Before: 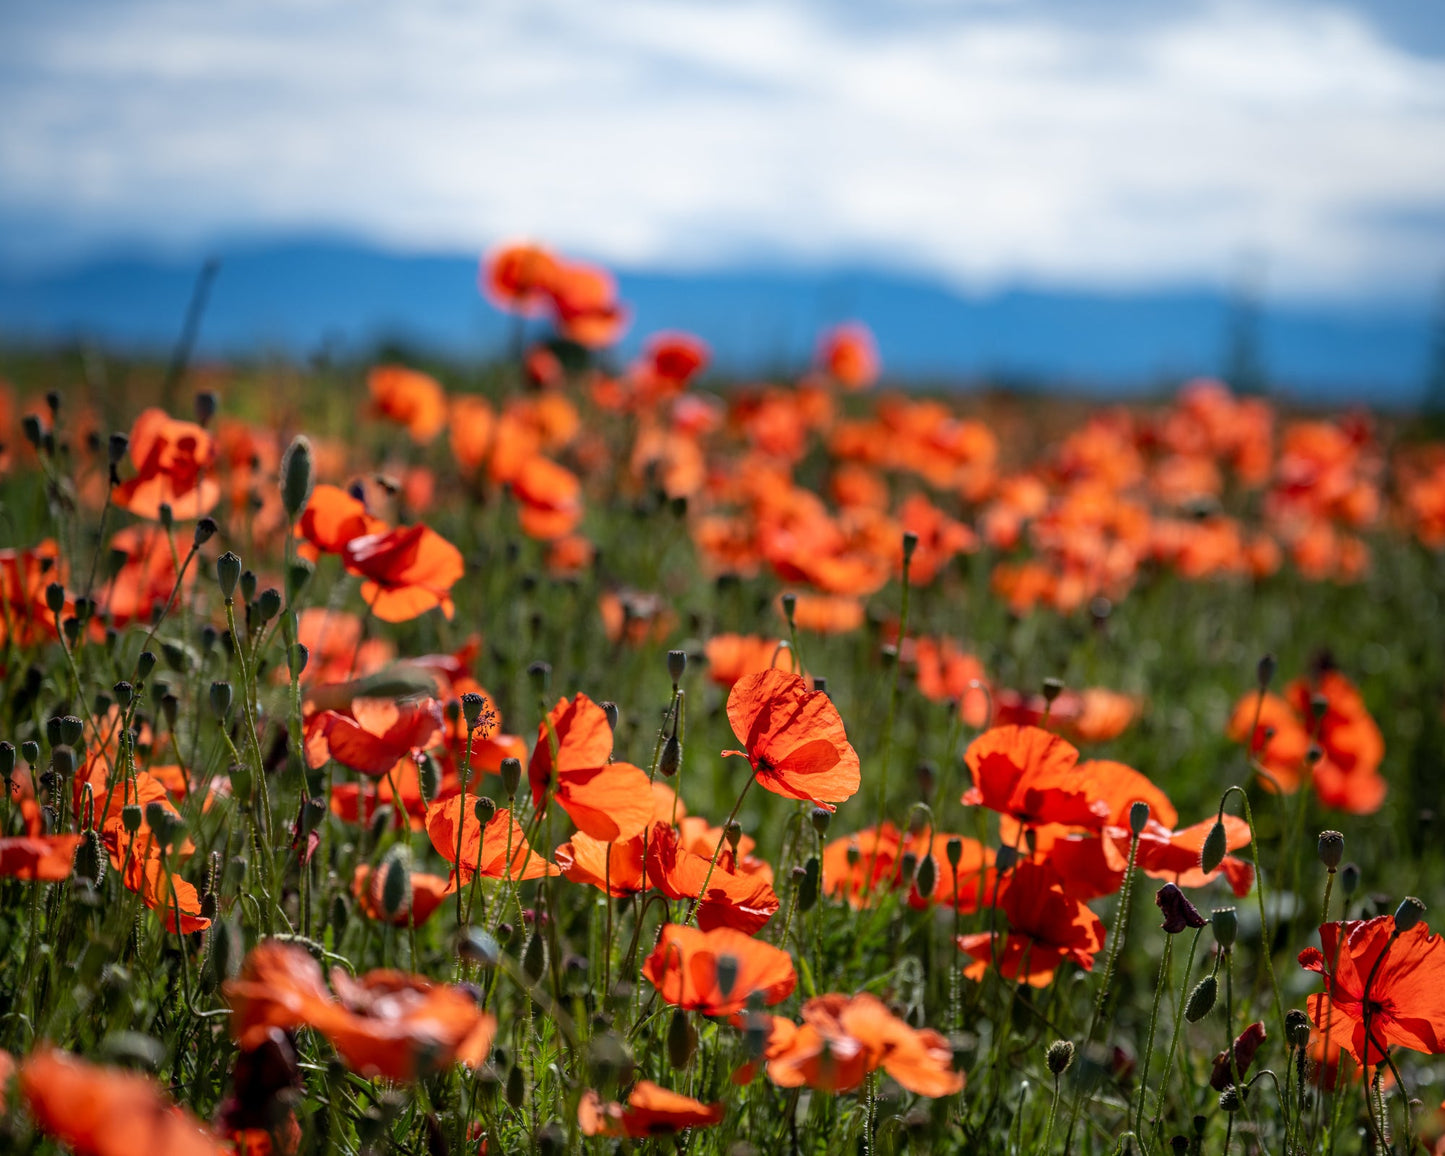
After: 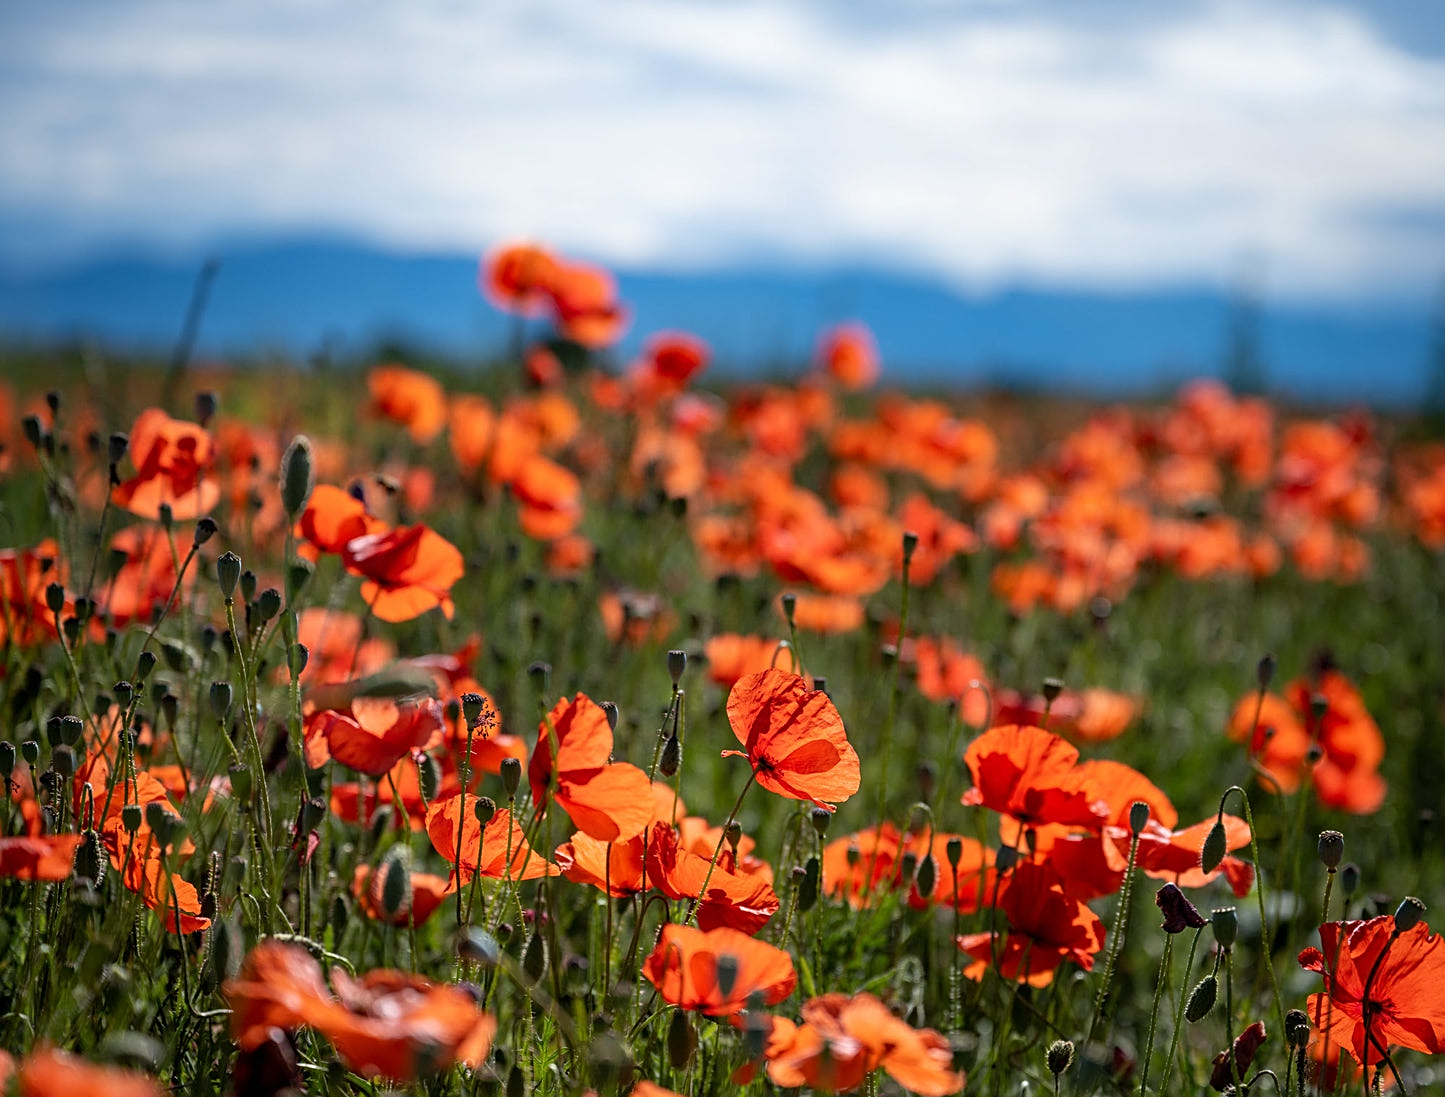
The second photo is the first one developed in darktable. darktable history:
sharpen: on, module defaults
crop and rotate: top 0%, bottom 5.097%
